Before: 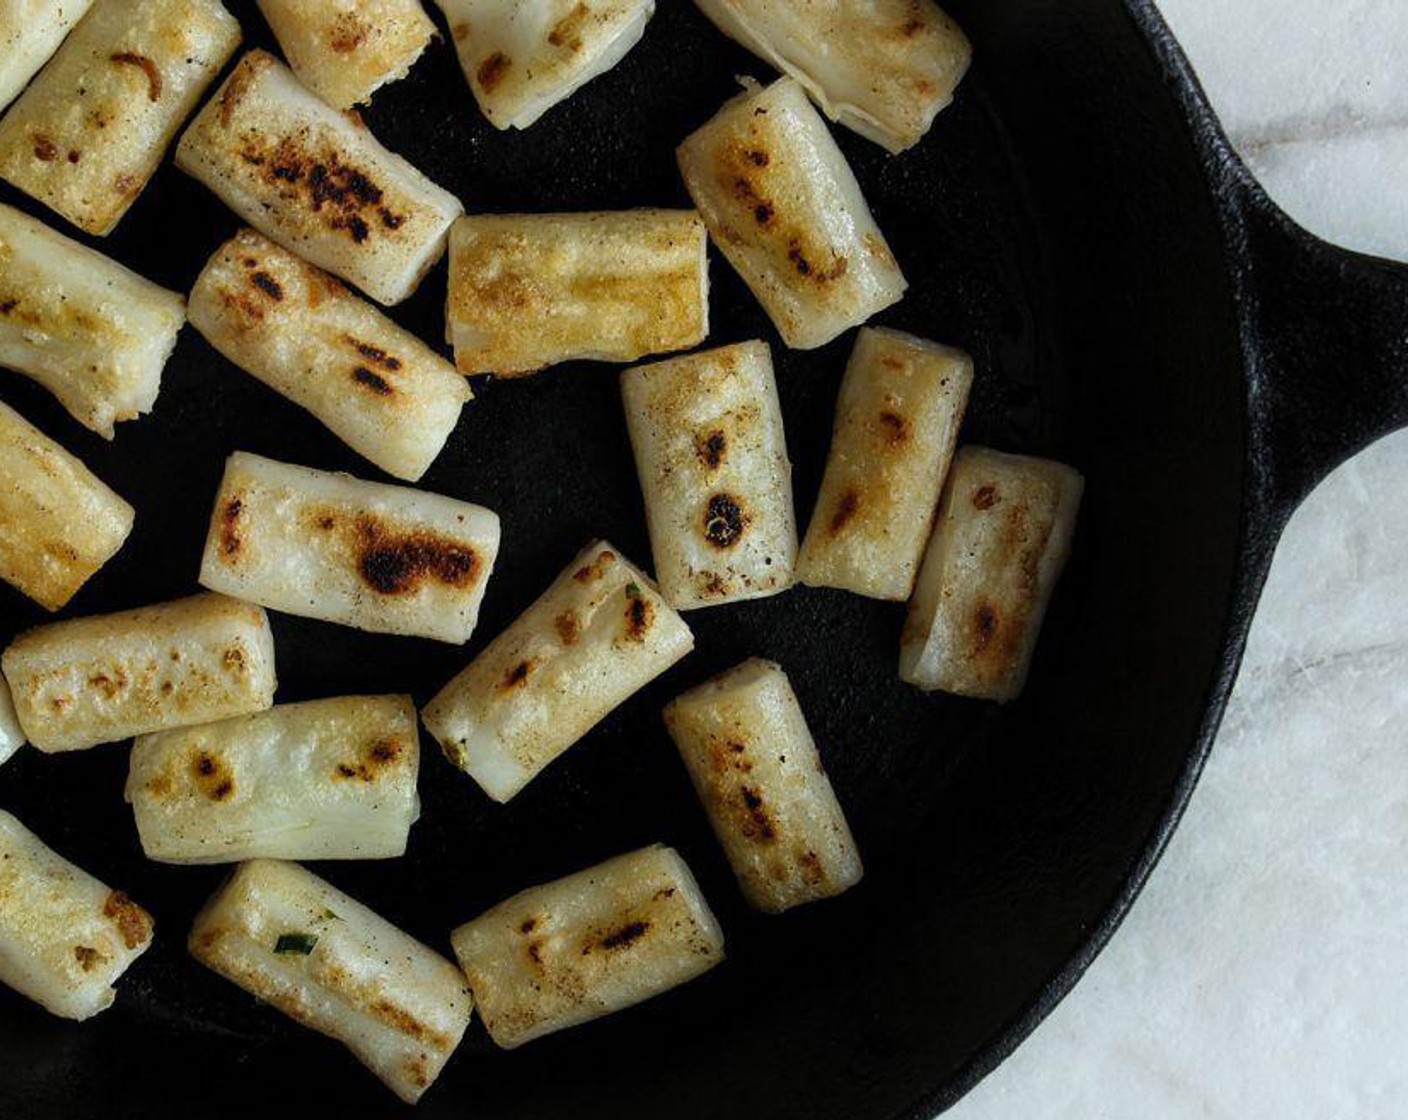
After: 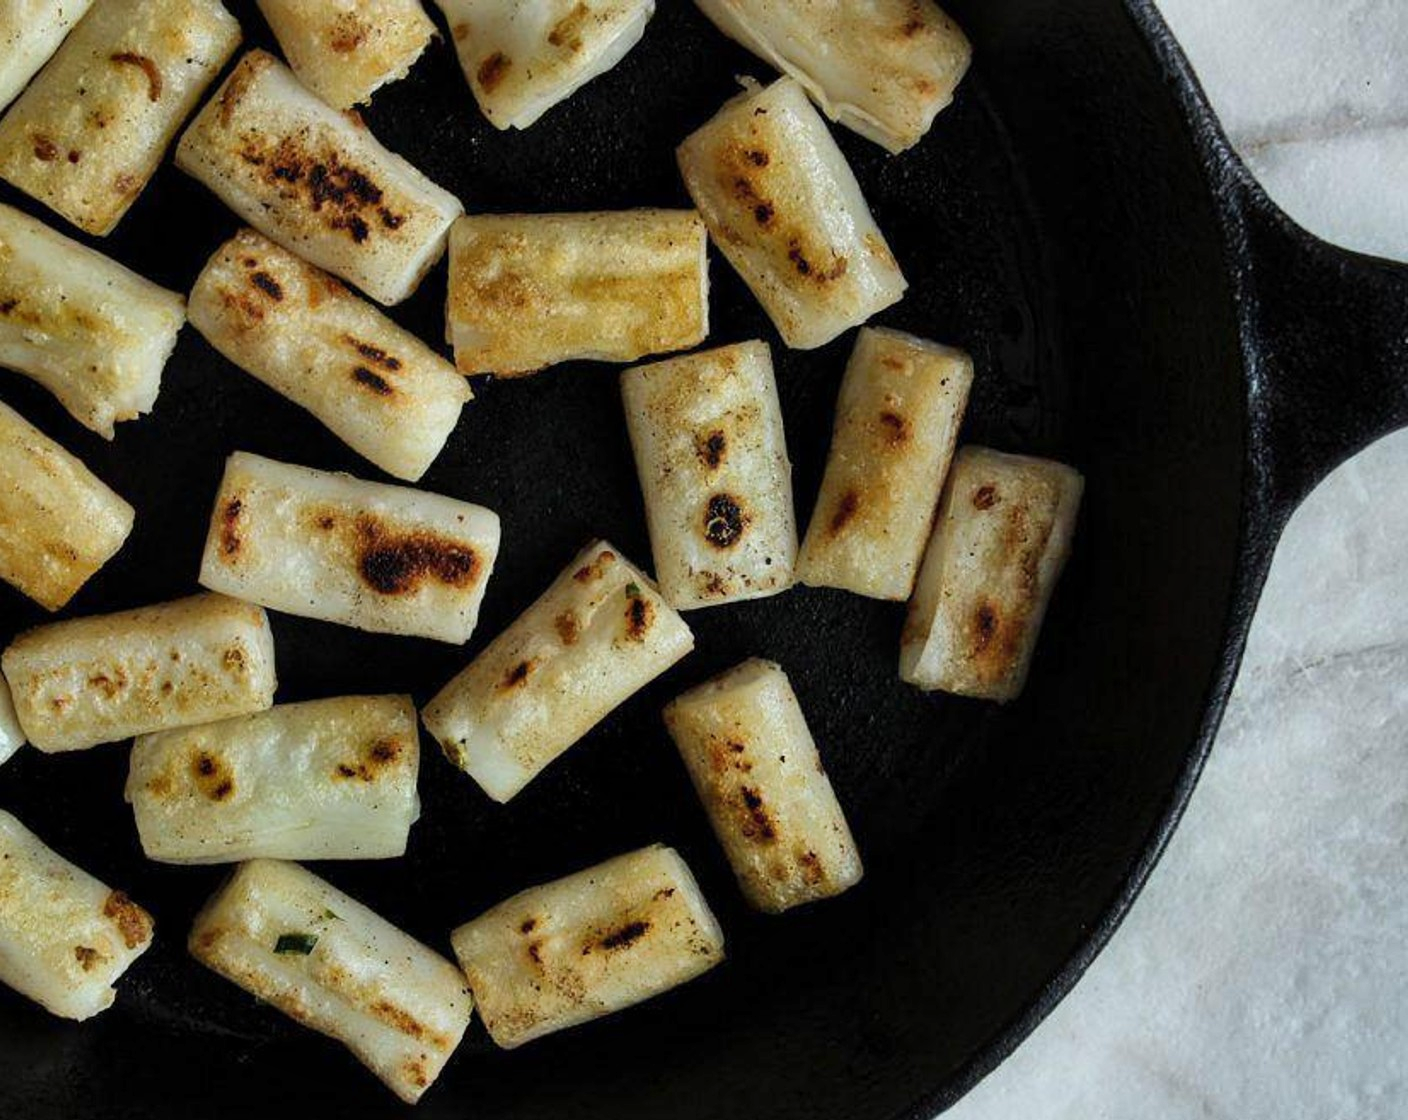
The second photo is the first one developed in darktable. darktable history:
shadows and highlights: white point adjustment 0.153, highlights -69.81, soften with gaussian
